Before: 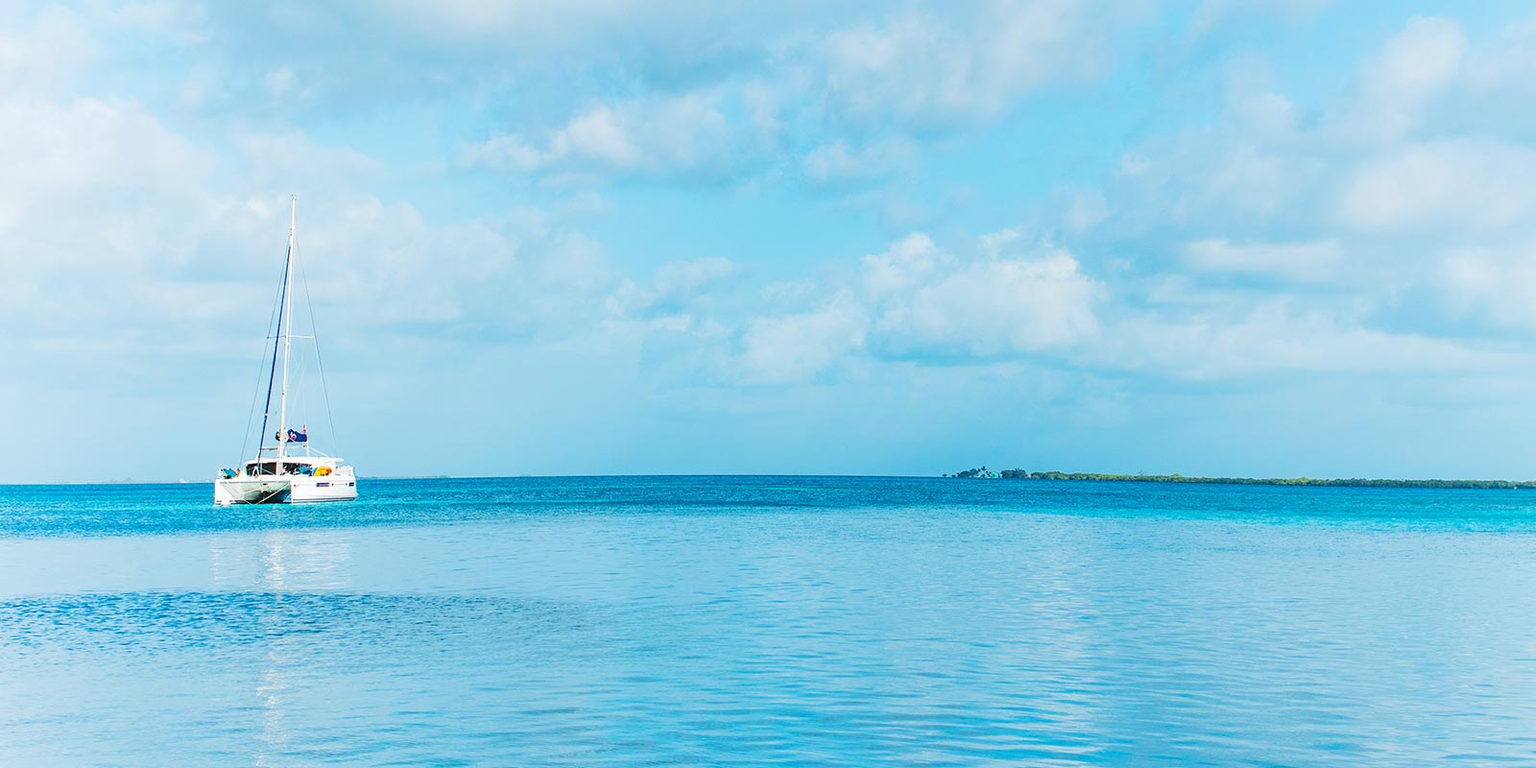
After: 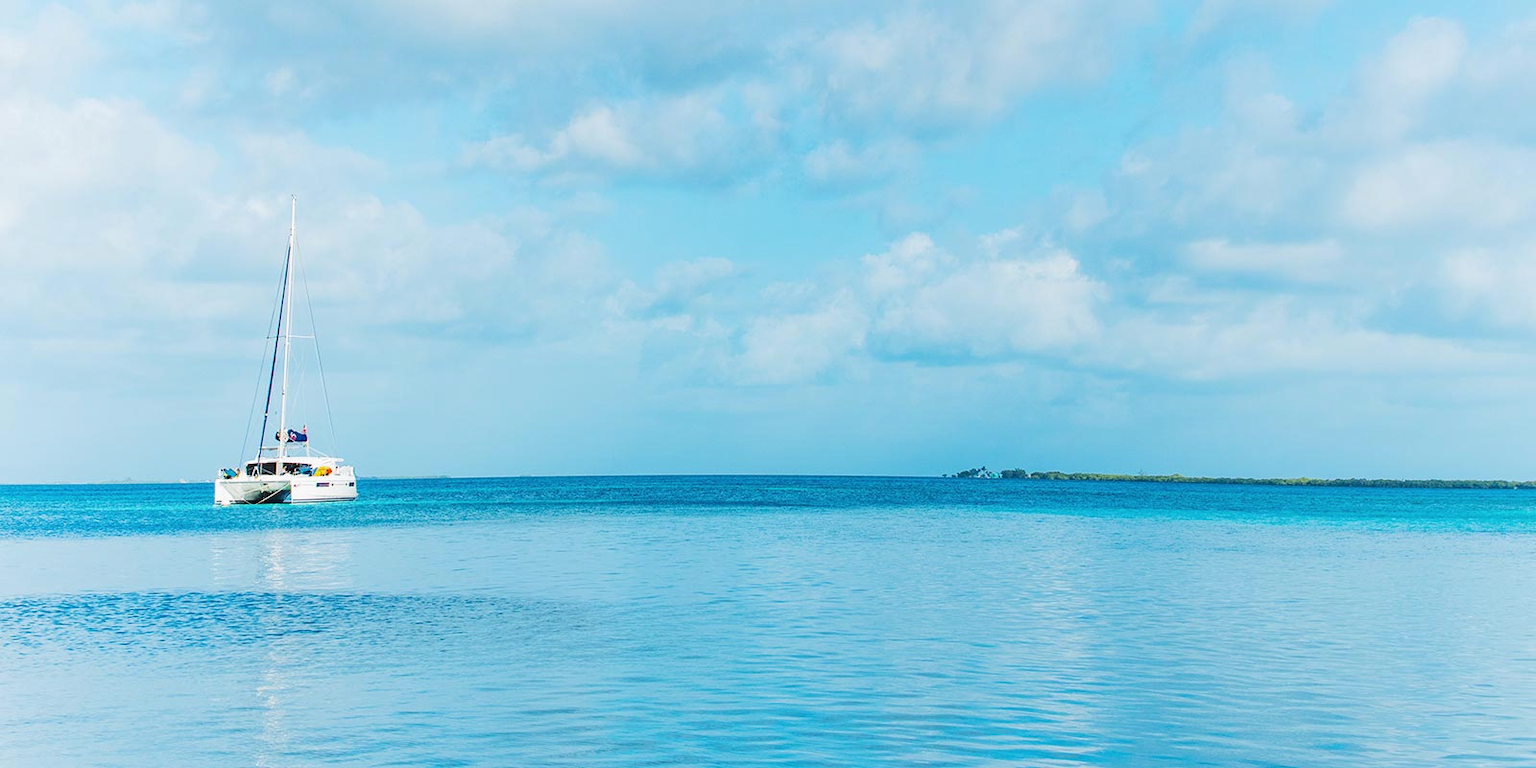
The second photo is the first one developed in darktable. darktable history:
color correction: saturation 0.99
exposure: exposure -0.048 EV, compensate highlight preservation false
